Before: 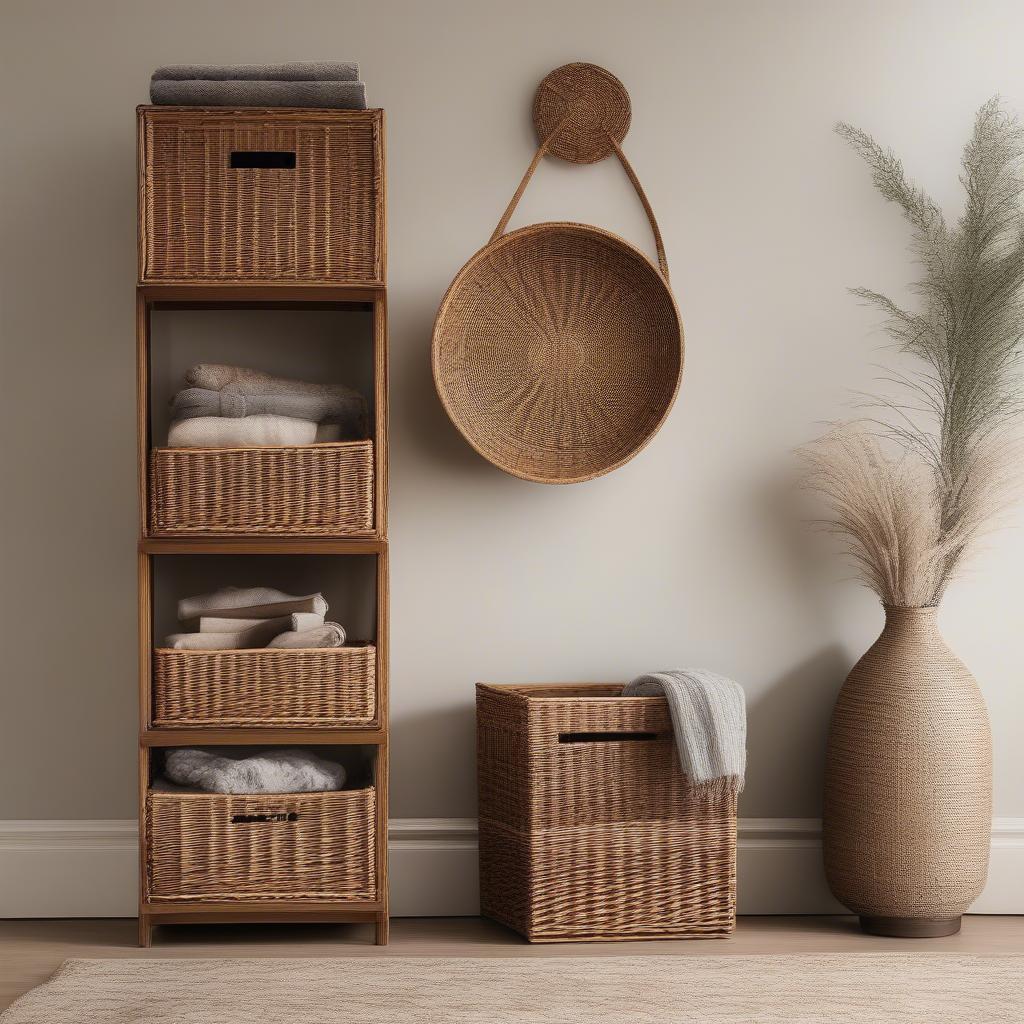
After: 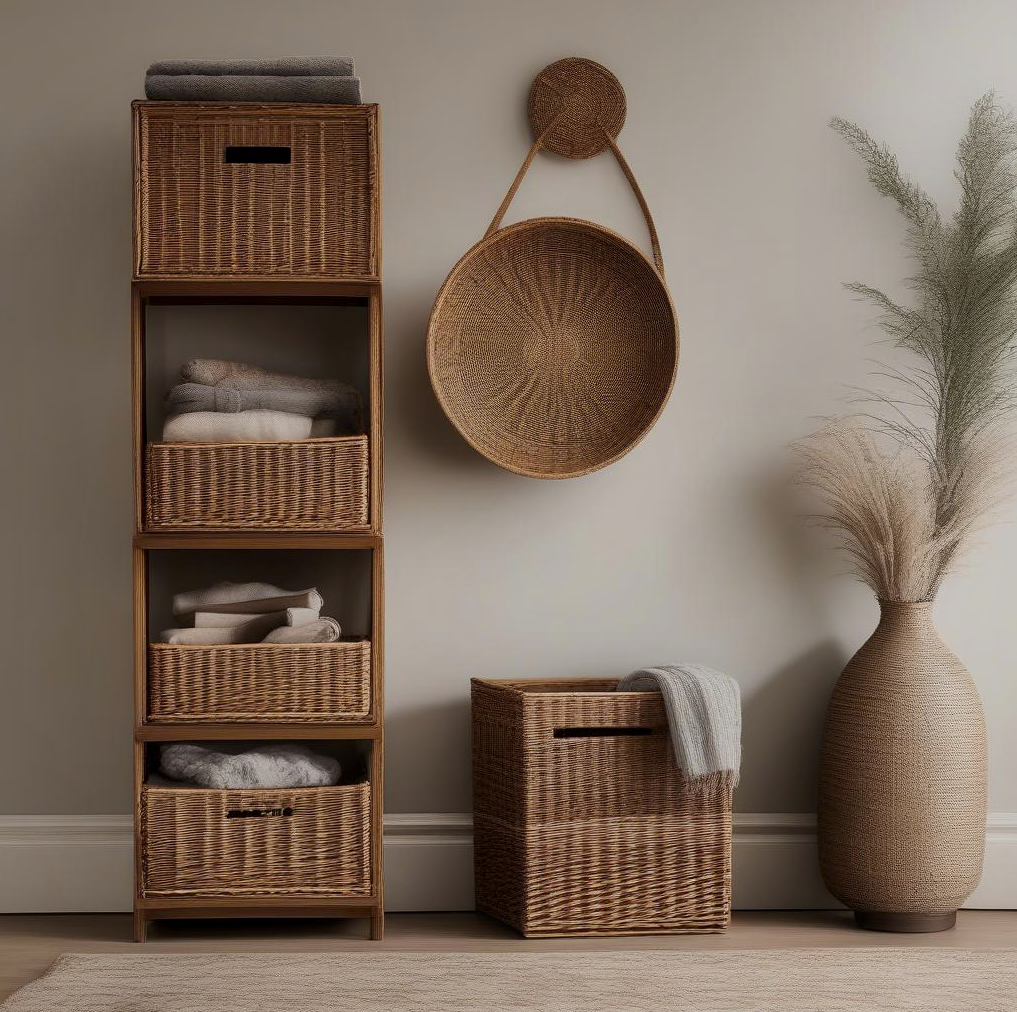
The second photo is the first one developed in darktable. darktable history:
local contrast: mode bilateral grid, contrast 20, coarseness 51, detail 121%, midtone range 0.2
exposure: exposure -0.414 EV, compensate highlight preservation false
crop: left 0.497%, top 0.537%, right 0.155%, bottom 0.618%
color balance rgb: perceptual saturation grading › global saturation 0.135%, perceptual saturation grading › mid-tones 11.45%
